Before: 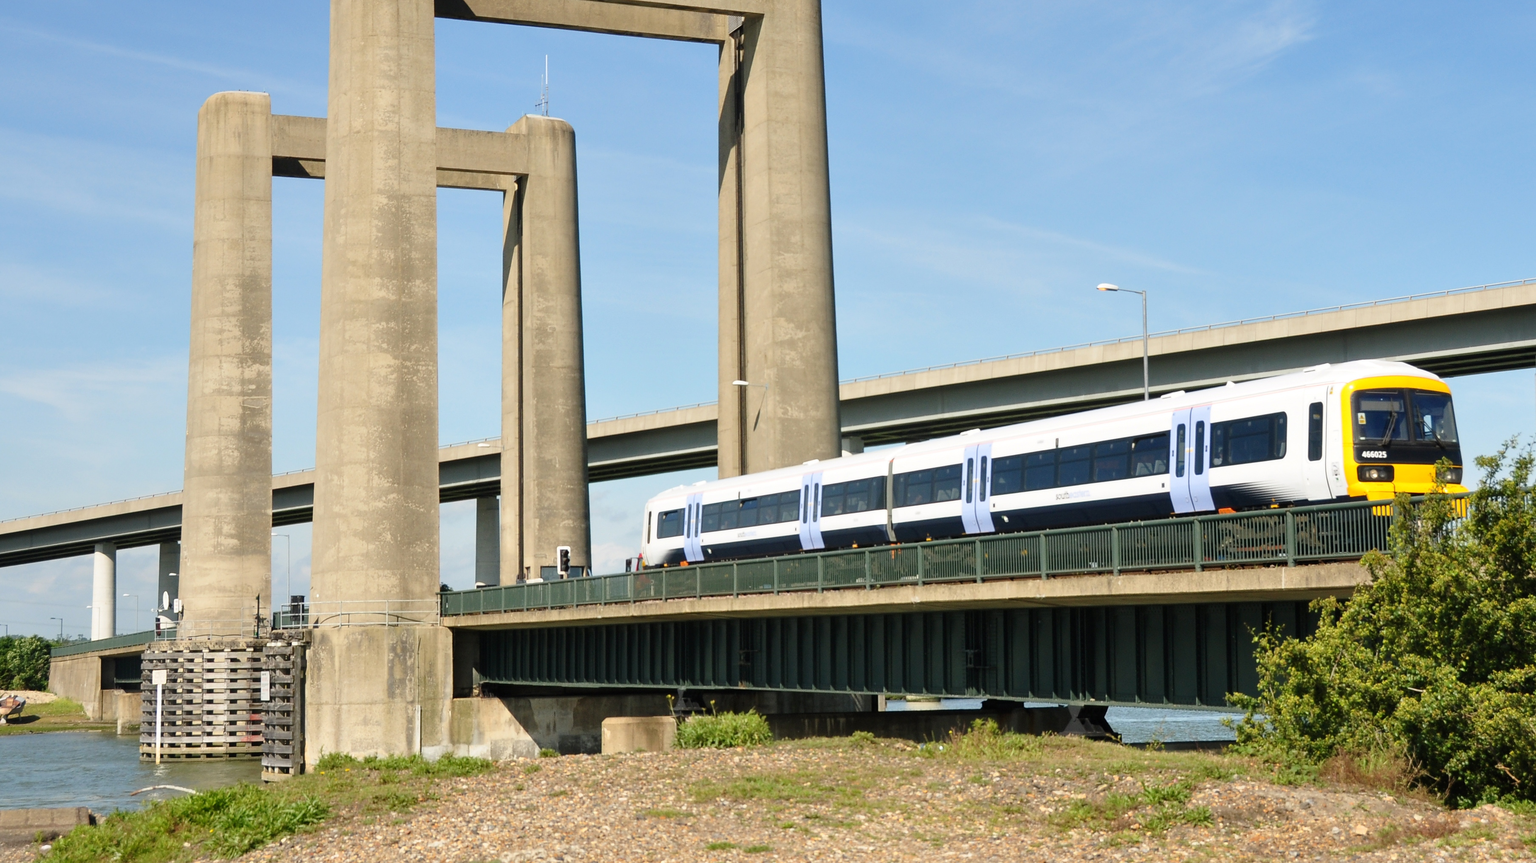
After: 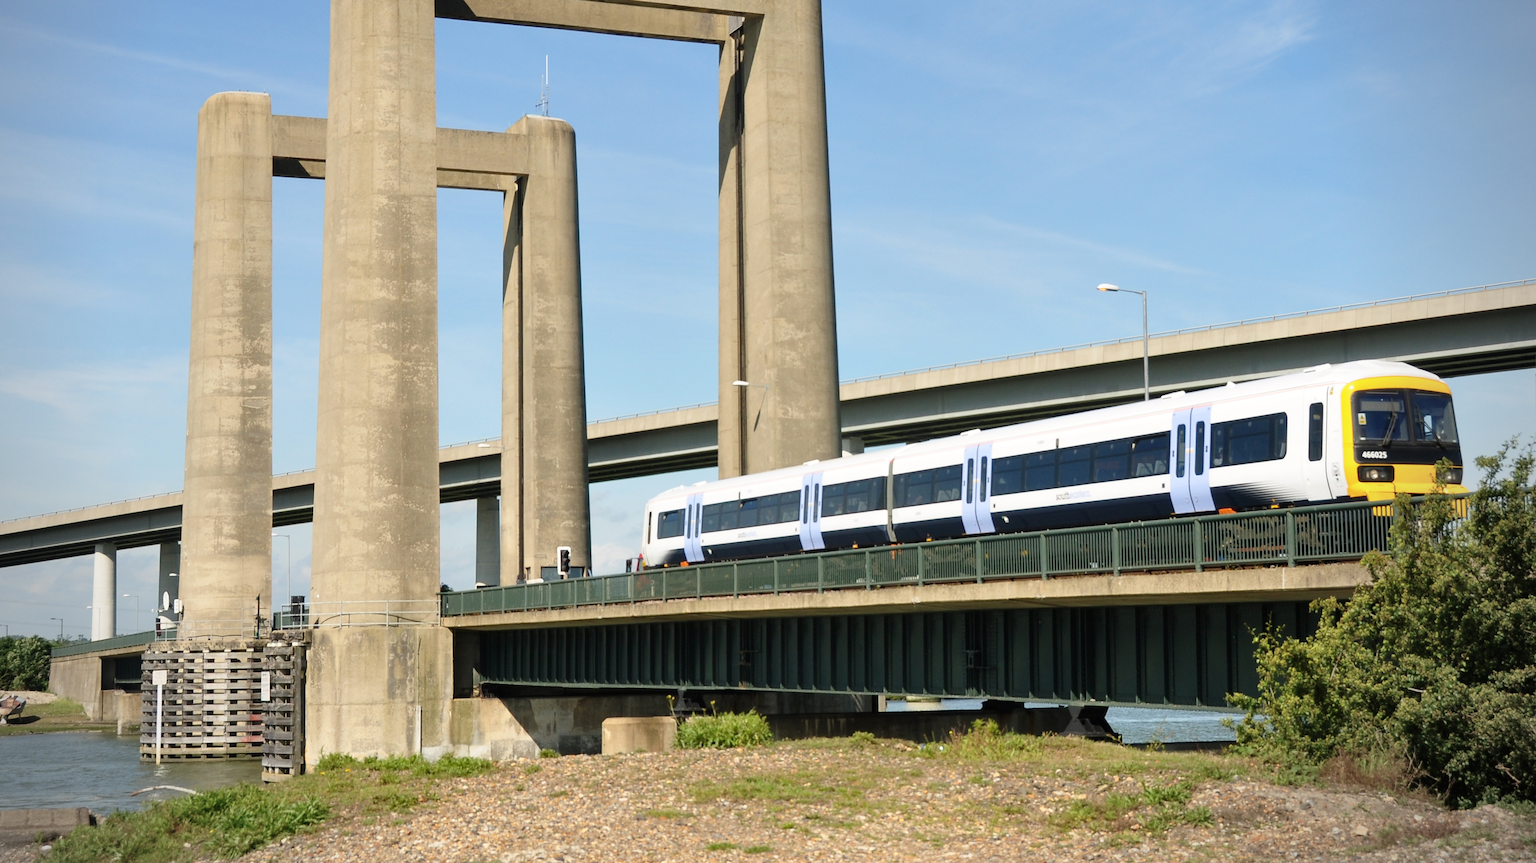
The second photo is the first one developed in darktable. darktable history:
vignetting: center (-0.058, -0.354), unbound false
